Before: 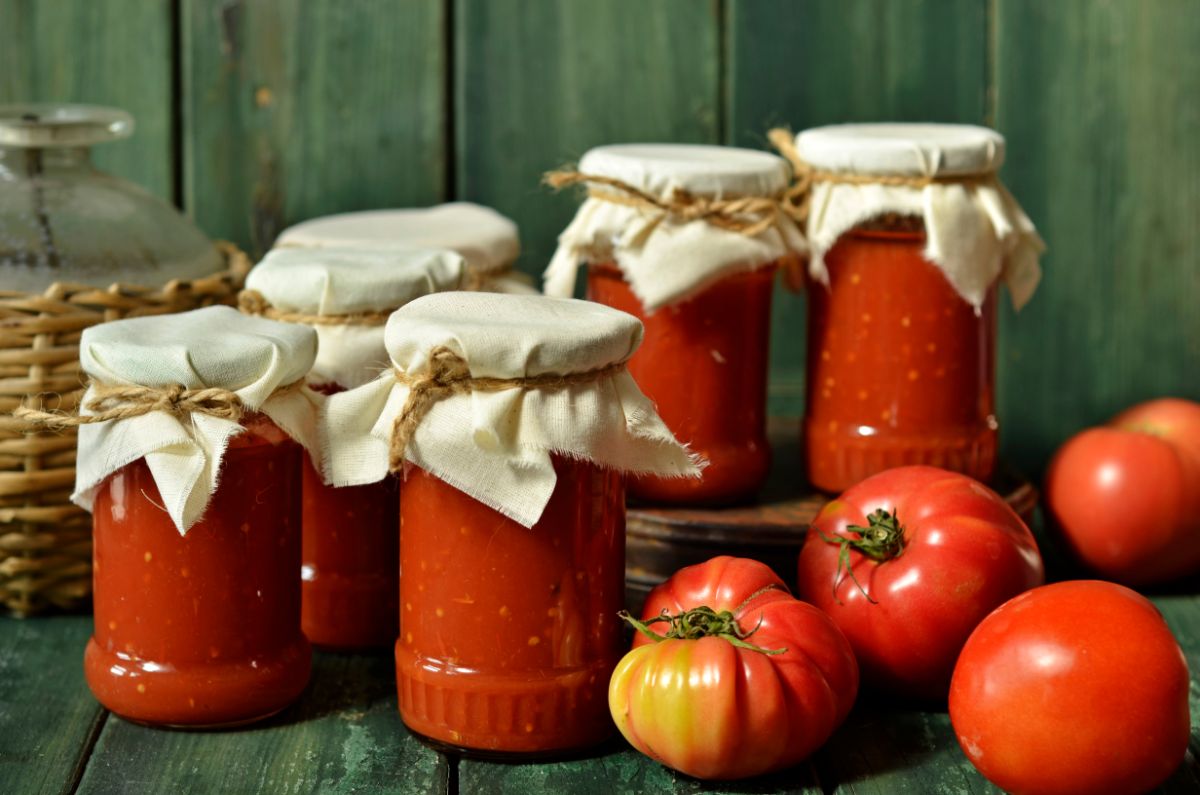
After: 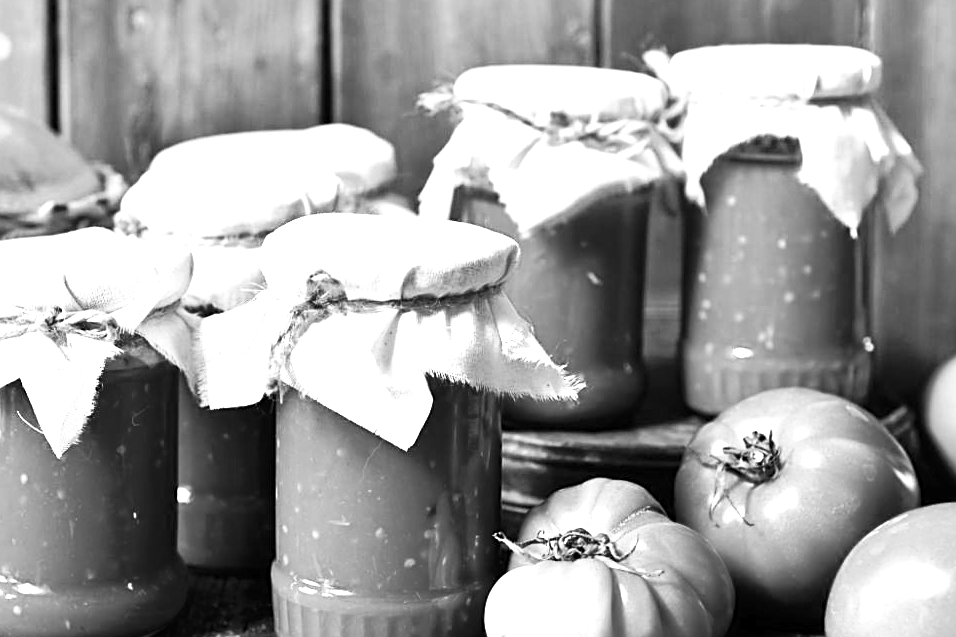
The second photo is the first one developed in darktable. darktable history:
exposure: exposure 1.208 EV, compensate highlight preservation false
color zones: curves: ch0 [(0, 0.5) (0.125, 0.4) (0.25, 0.5) (0.375, 0.4) (0.5, 0.4) (0.625, 0.35) (0.75, 0.35) (0.875, 0.5)]; ch1 [(0, 0.35) (0.125, 0.45) (0.25, 0.35) (0.375, 0.35) (0.5, 0.35) (0.625, 0.35) (0.75, 0.45) (0.875, 0.35)]; ch2 [(0, 0.6) (0.125, 0.5) (0.25, 0.5) (0.375, 0.6) (0.5, 0.6) (0.625, 0.5) (0.75, 0.5) (0.875, 0.5)]
tone equalizer: -8 EV -0.757 EV, -7 EV -0.688 EV, -6 EV -0.586 EV, -5 EV -0.383 EV, -3 EV 0.385 EV, -2 EV 0.6 EV, -1 EV 0.697 EV, +0 EV 0.734 EV
color calibration: output gray [0.21, 0.42, 0.37, 0], illuminant as shot in camera, x 0.379, y 0.395, temperature 4145.01 K
sharpen: on, module defaults
crop and rotate: left 10.368%, top 9.902%, right 9.891%, bottom 9.856%
tone curve: curves: ch0 [(0, 0) (0.003, 0.009) (0.011, 0.019) (0.025, 0.034) (0.044, 0.057) (0.069, 0.082) (0.1, 0.104) (0.136, 0.131) (0.177, 0.165) (0.224, 0.212) (0.277, 0.279) (0.335, 0.342) (0.399, 0.401) (0.468, 0.477) (0.543, 0.572) (0.623, 0.675) (0.709, 0.772) (0.801, 0.85) (0.898, 0.942) (1, 1)], color space Lab, independent channels, preserve colors none
